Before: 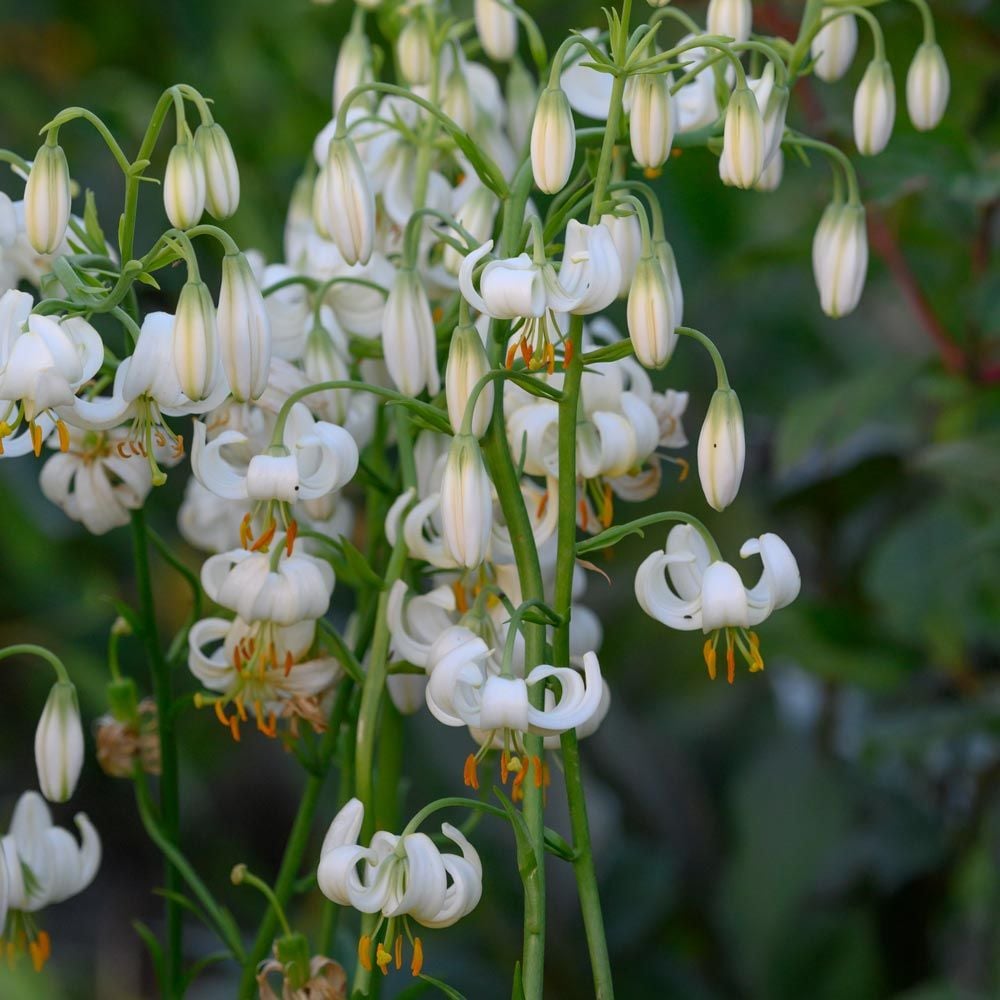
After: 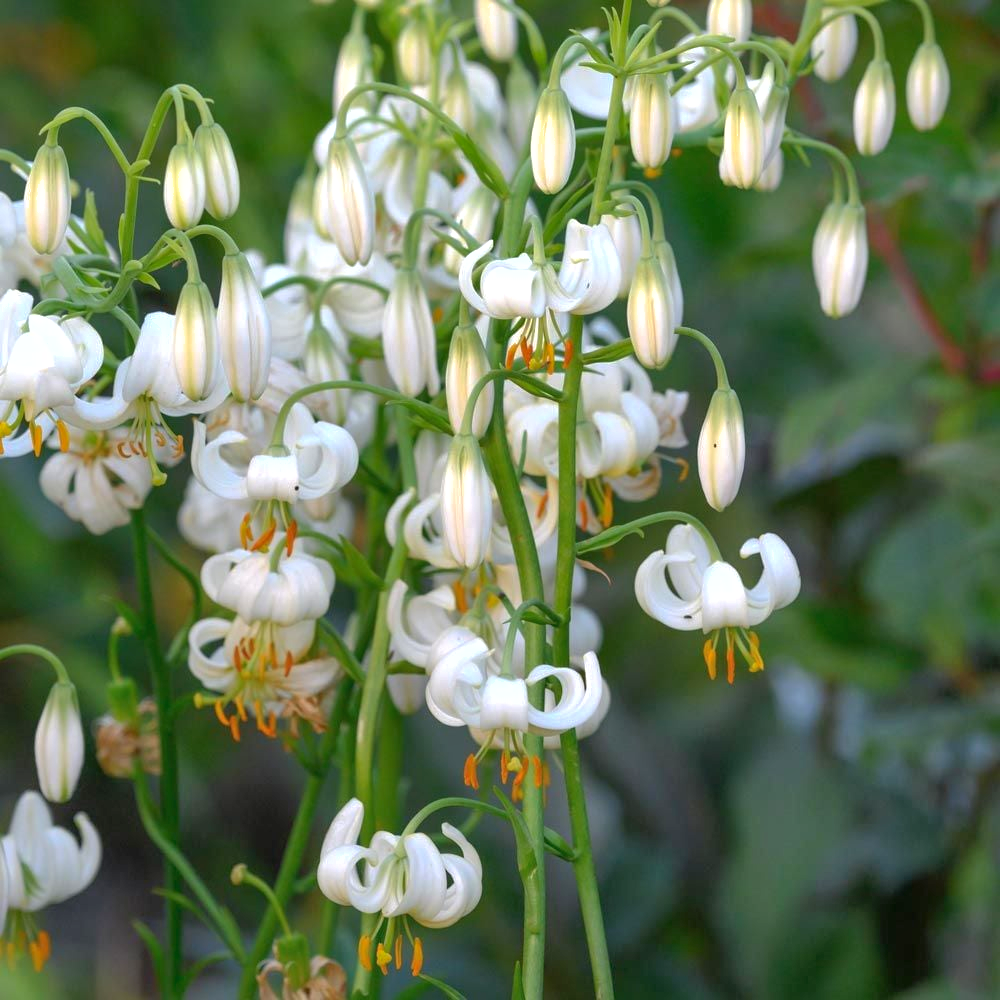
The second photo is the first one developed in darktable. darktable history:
shadows and highlights: on, module defaults
exposure: black level correction 0, exposure 0.698 EV, compensate exposure bias true, compensate highlight preservation false
